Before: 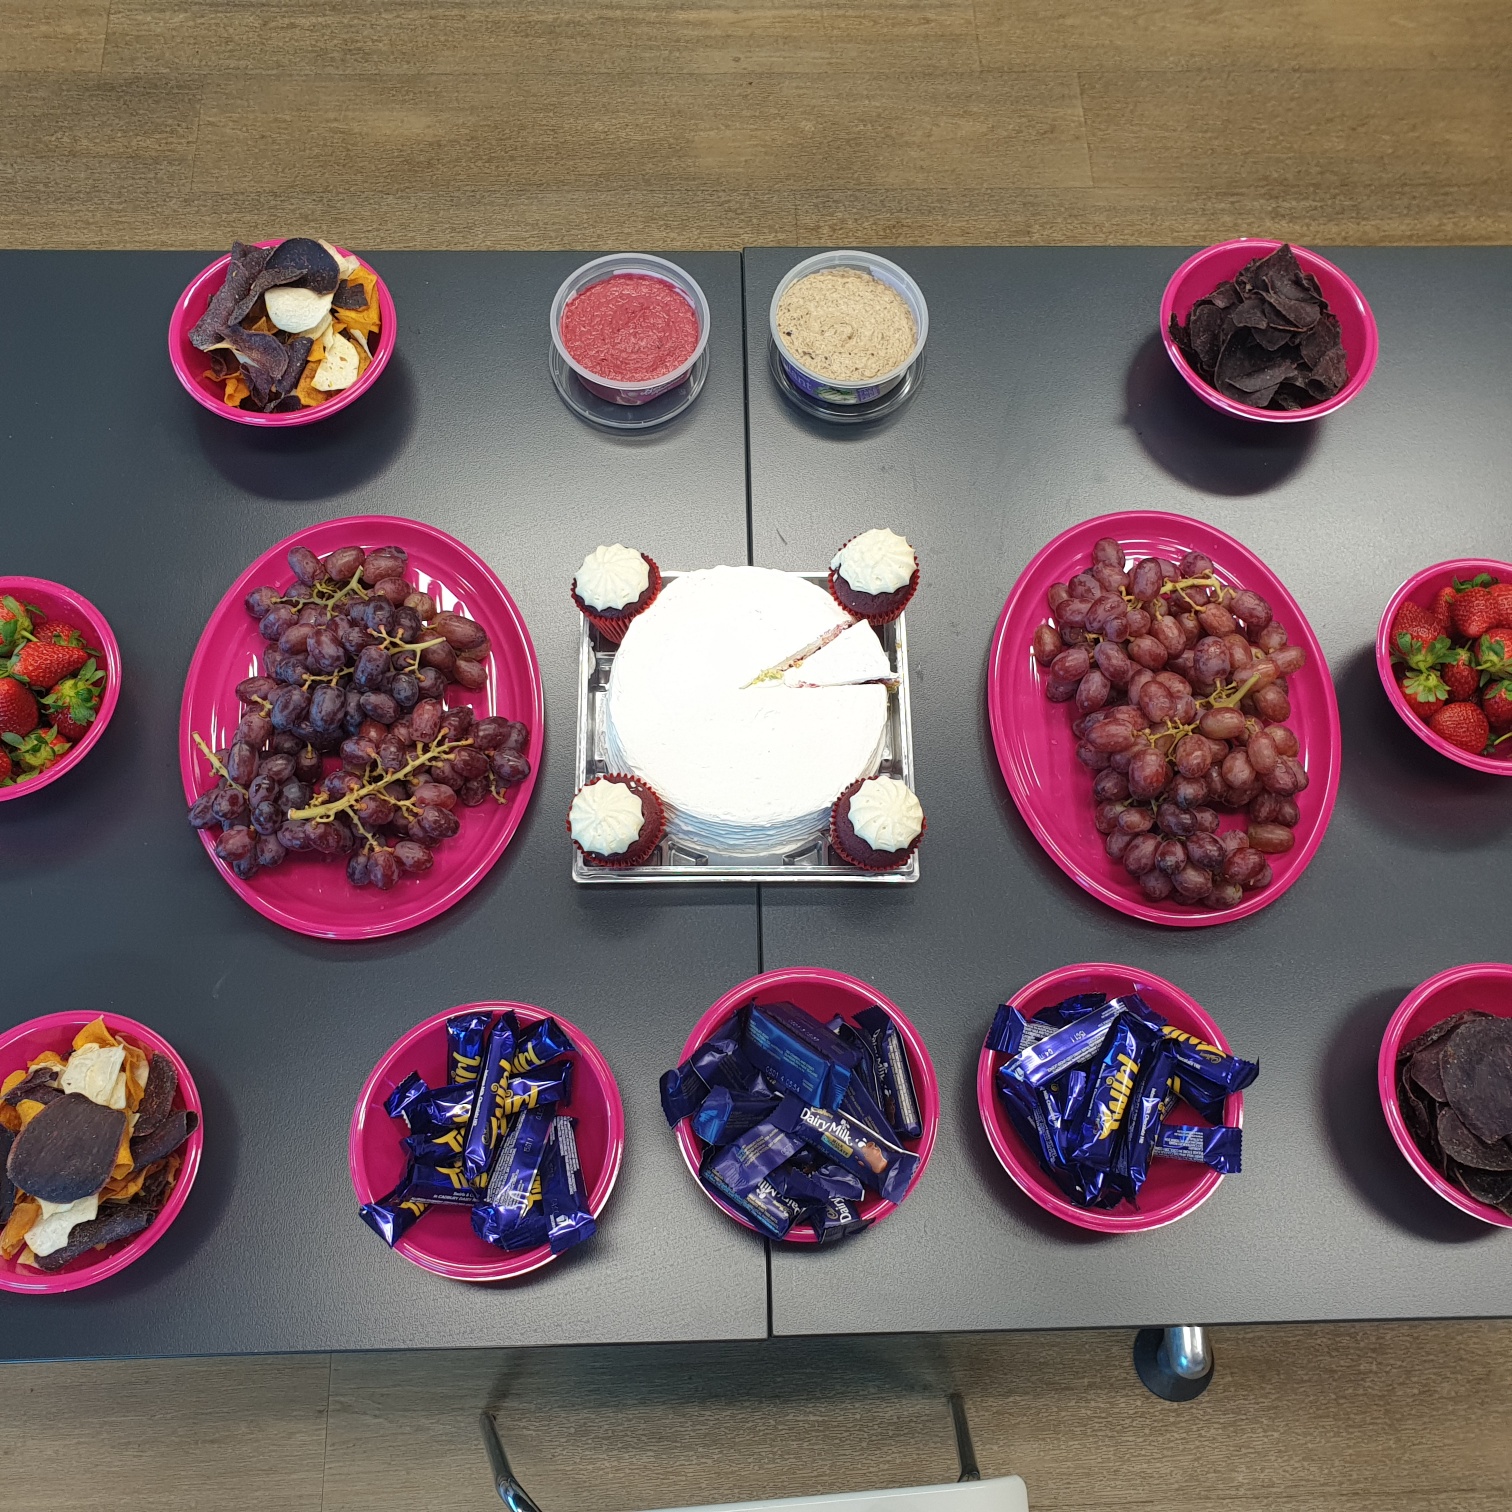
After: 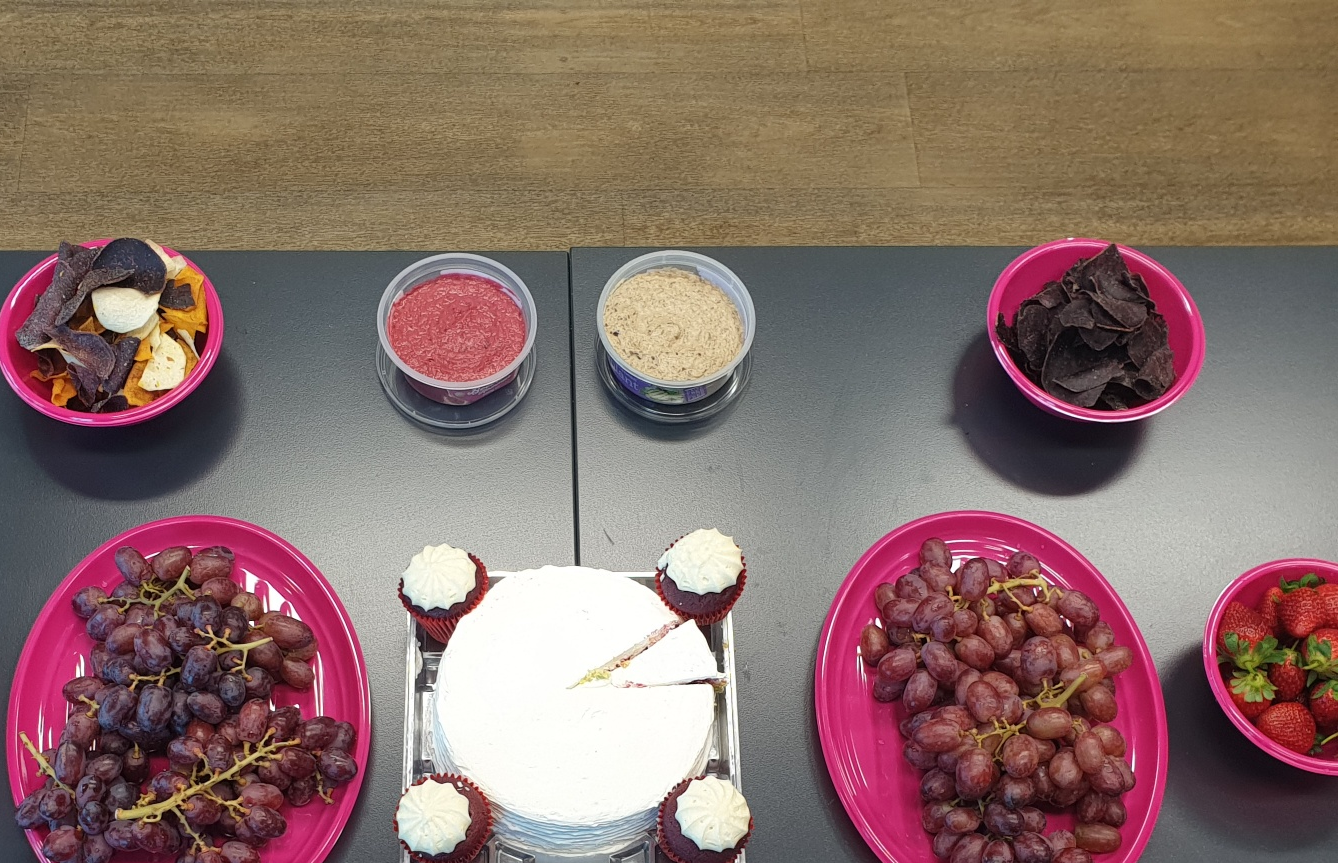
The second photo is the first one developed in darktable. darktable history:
crop and rotate: left 11.461%, bottom 42.884%
